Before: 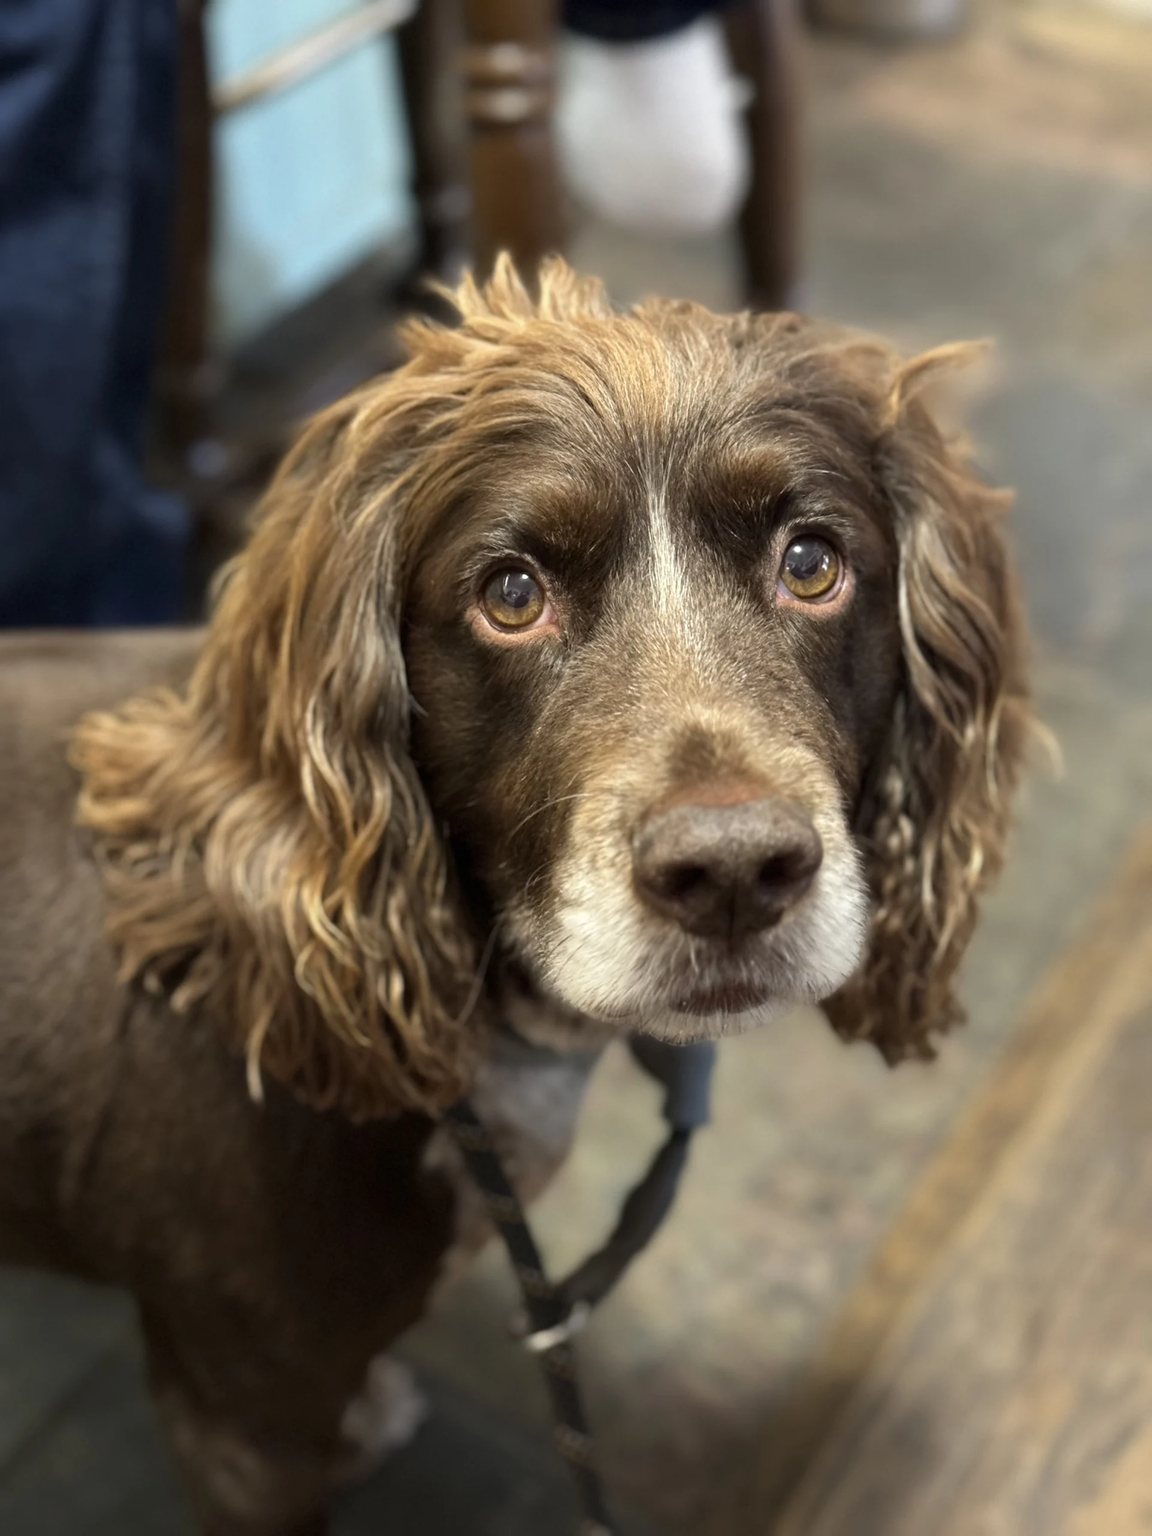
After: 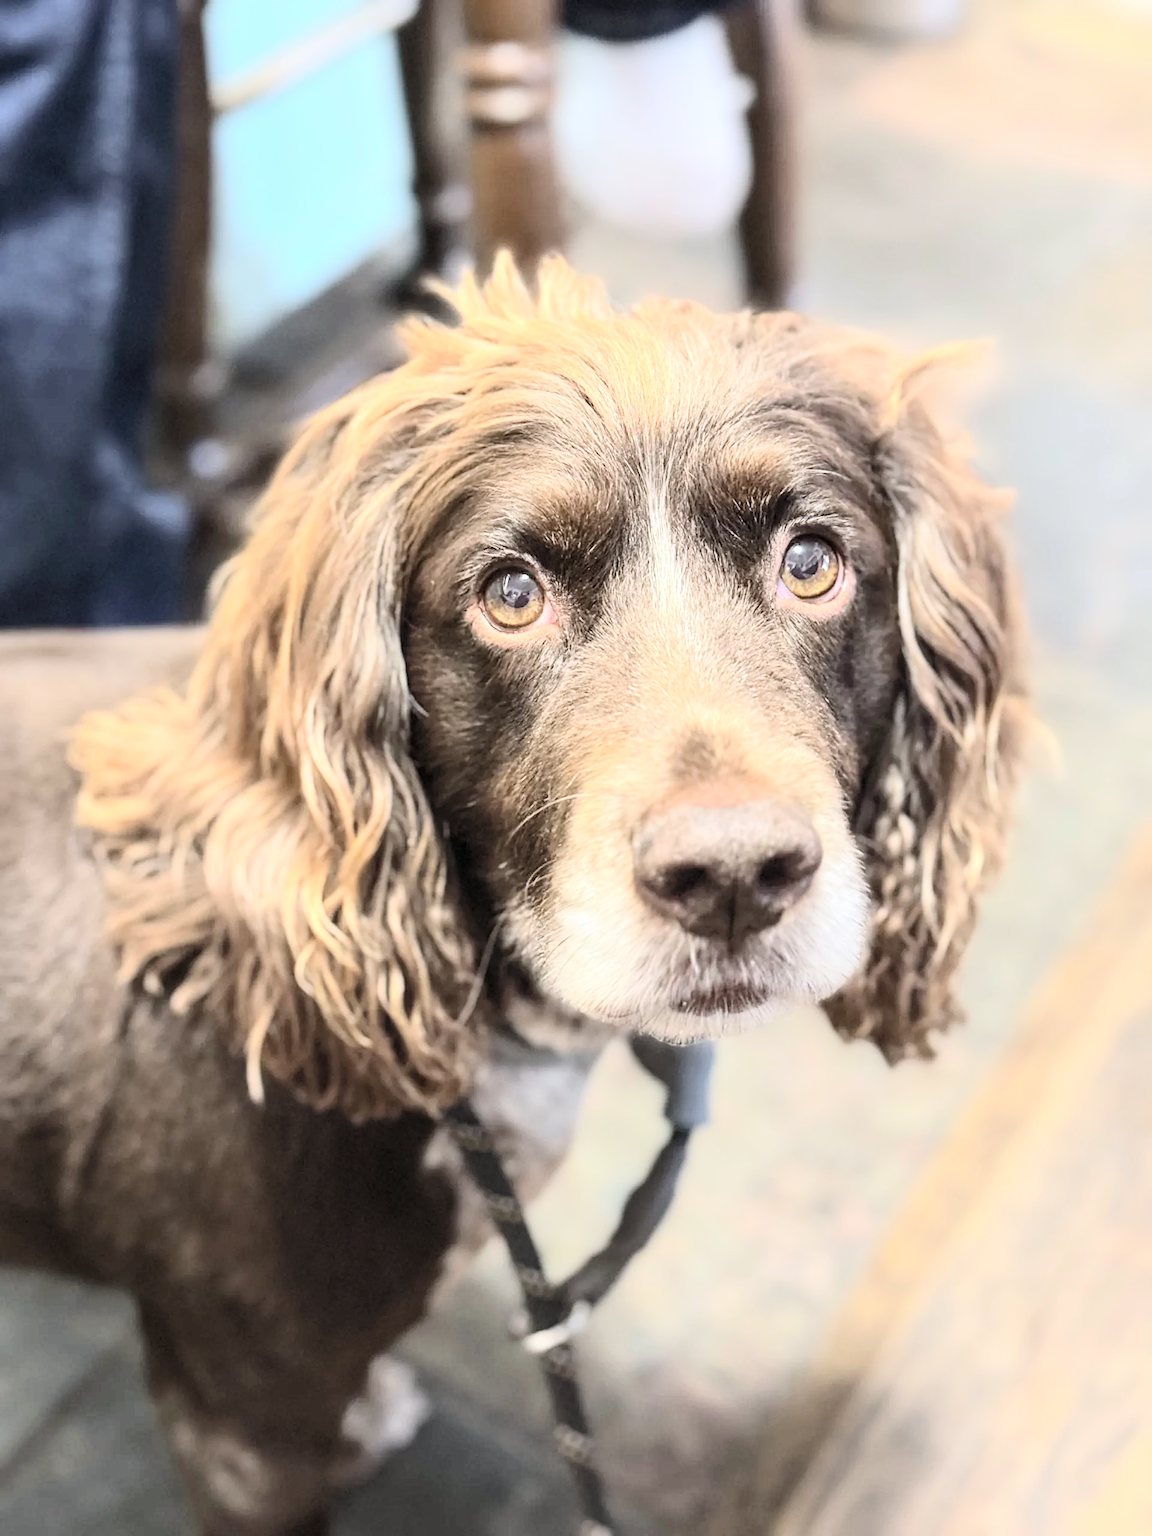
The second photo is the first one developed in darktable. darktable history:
contrast brightness saturation: brightness 0.149
sharpen: on, module defaults
color calibration: illuminant as shot in camera, x 0.358, y 0.373, temperature 4628.91 K, saturation algorithm version 1 (2020)
local contrast: on, module defaults
tone curve: curves: ch0 [(0, 0) (0.003, 0.004) (0.011, 0.015) (0.025, 0.034) (0.044, 0.061) (0.069, 0.095) (0.1, 0.137) (0.136, 0.187) (0.177, 0.244) (0.224, 0.308) (0.277, 0.415) (0.335, 0.532) (0.399, 0.642) (0.468, 0.747) (0.543, 0.829) (0.623, 0.886) (0.709, 0.924) (0.801, 0.951) (0.898, 0.975) (1, 1)], color space Lab, independent channels, preserve colors none
